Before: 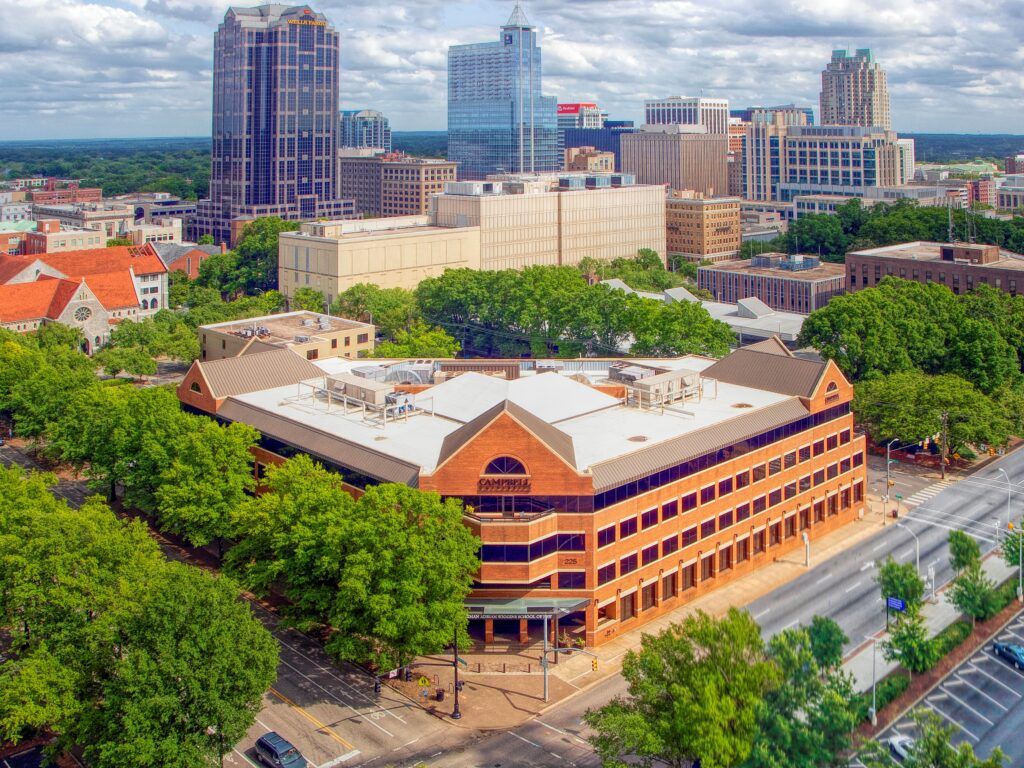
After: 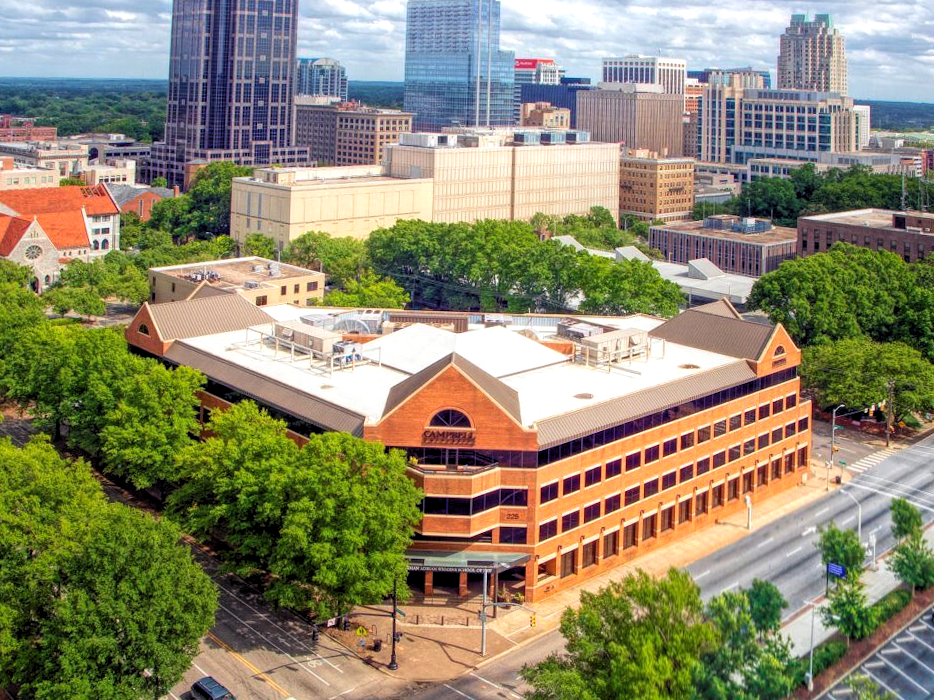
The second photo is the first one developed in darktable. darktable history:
crop and rotate: angle -1.96°, left 3.097%, top 4.154%, right 1.586%, bottom 0.529%
levels: levels [0.055, 0.477, 0.9]
